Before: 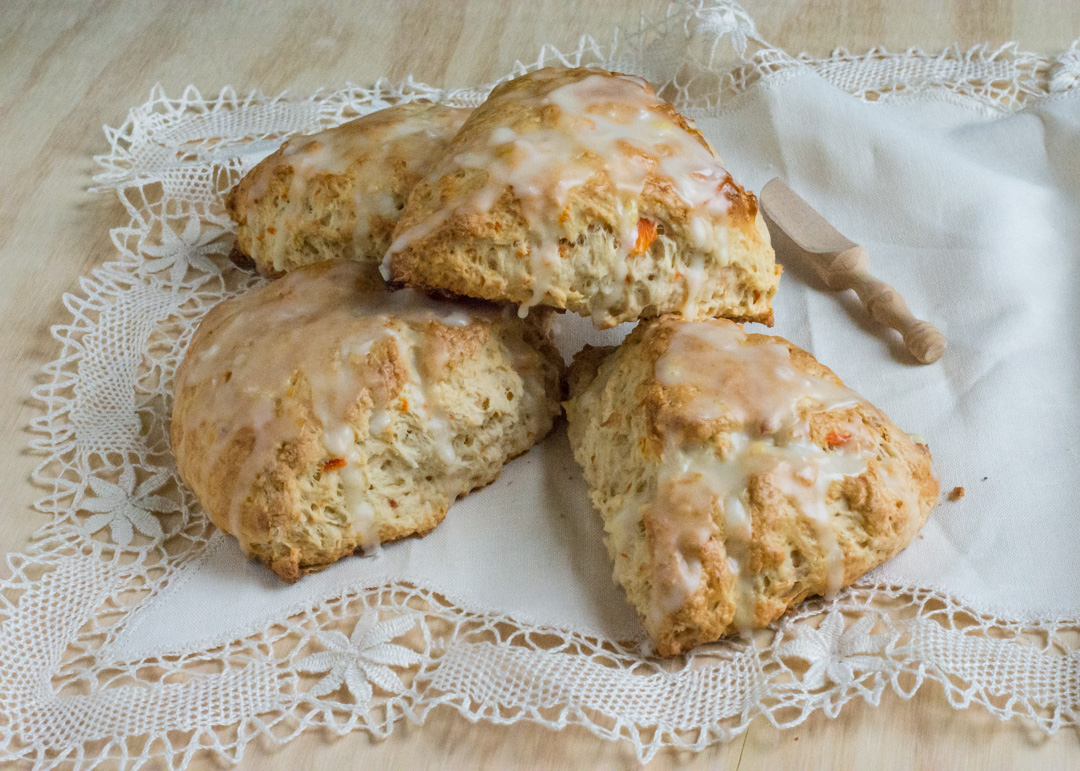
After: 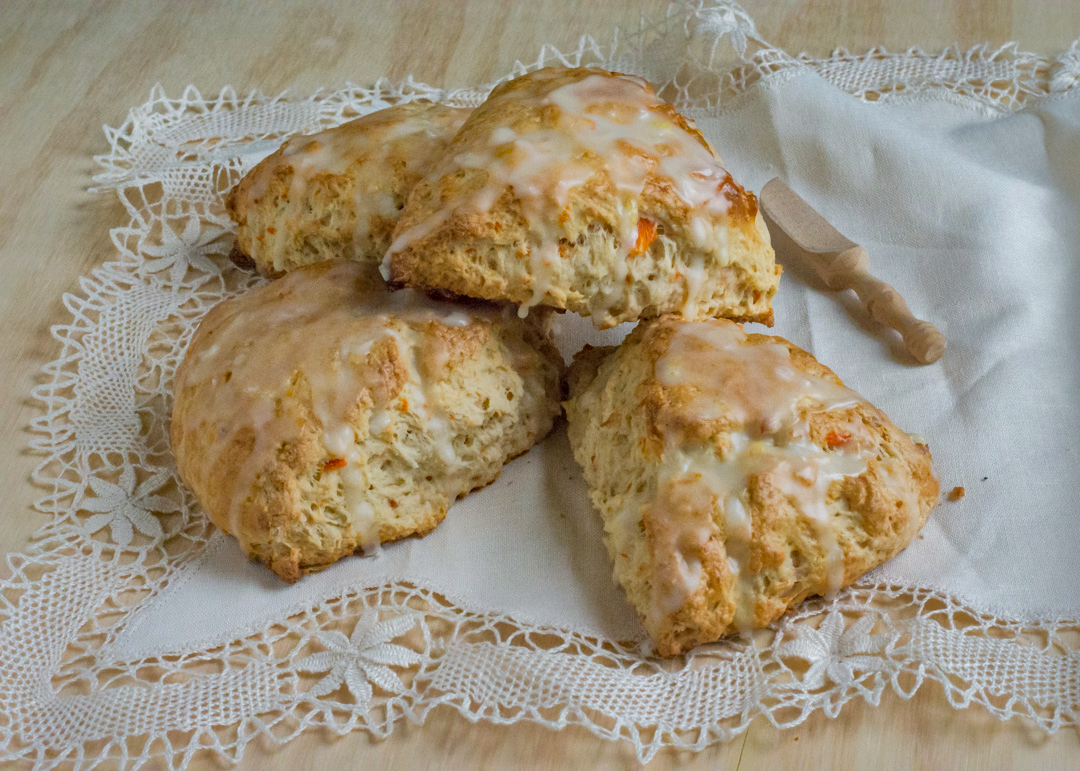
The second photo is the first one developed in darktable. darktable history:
haze removal: compatibility mode true, adaptive false
shadows and highlights: shadows 40, highlights -60
